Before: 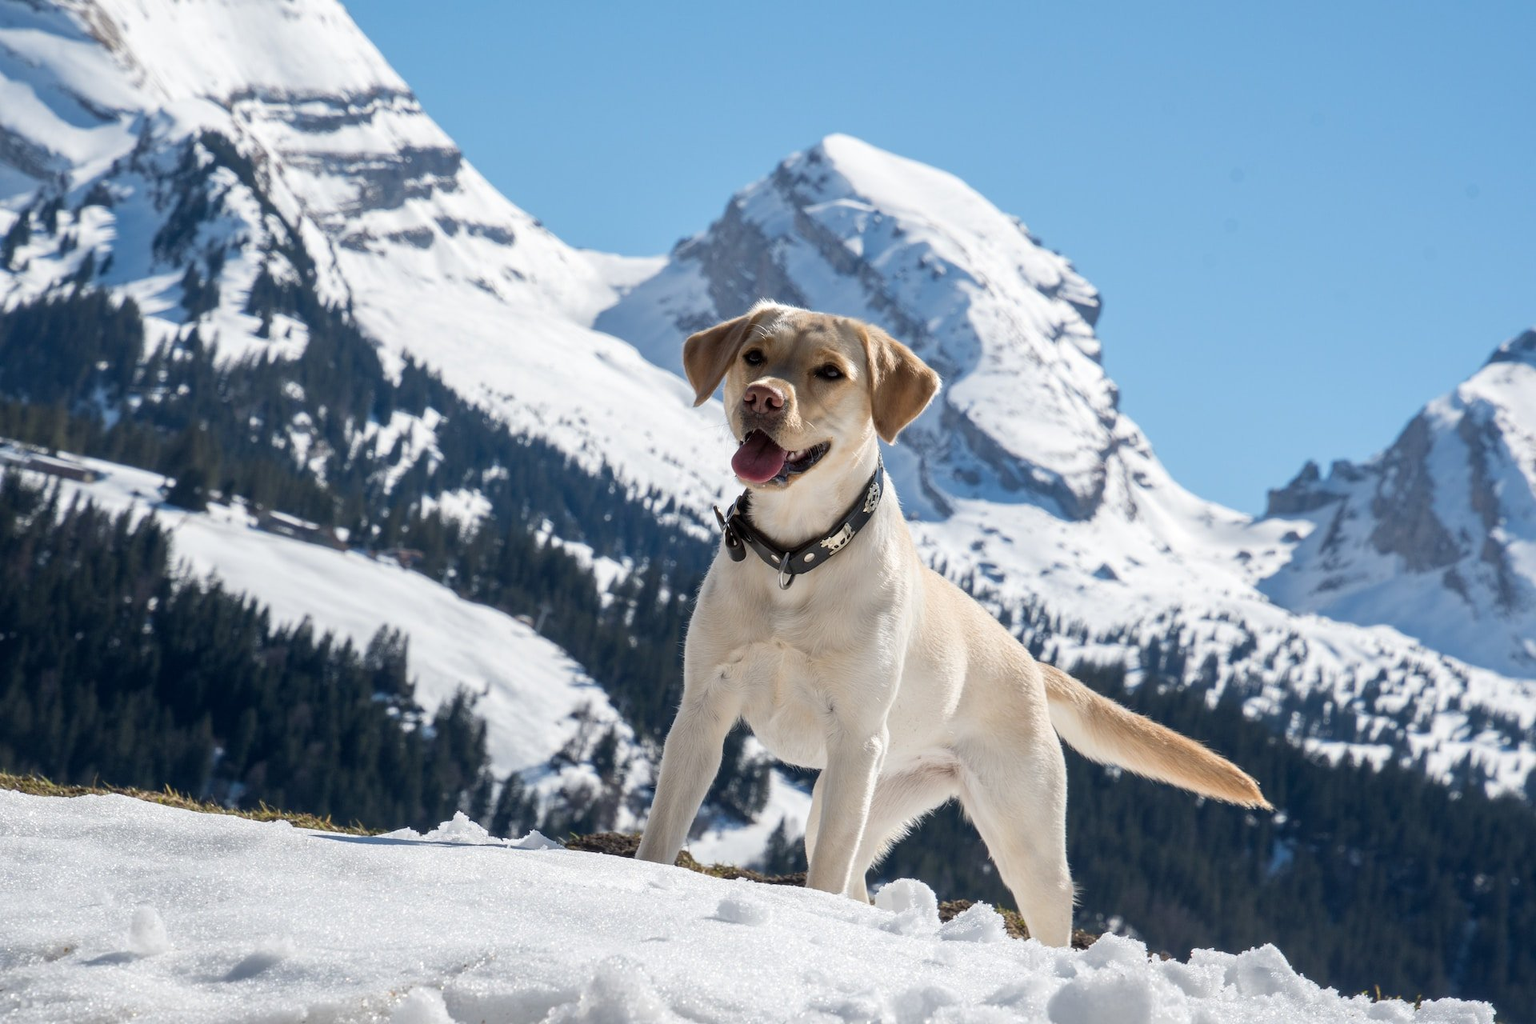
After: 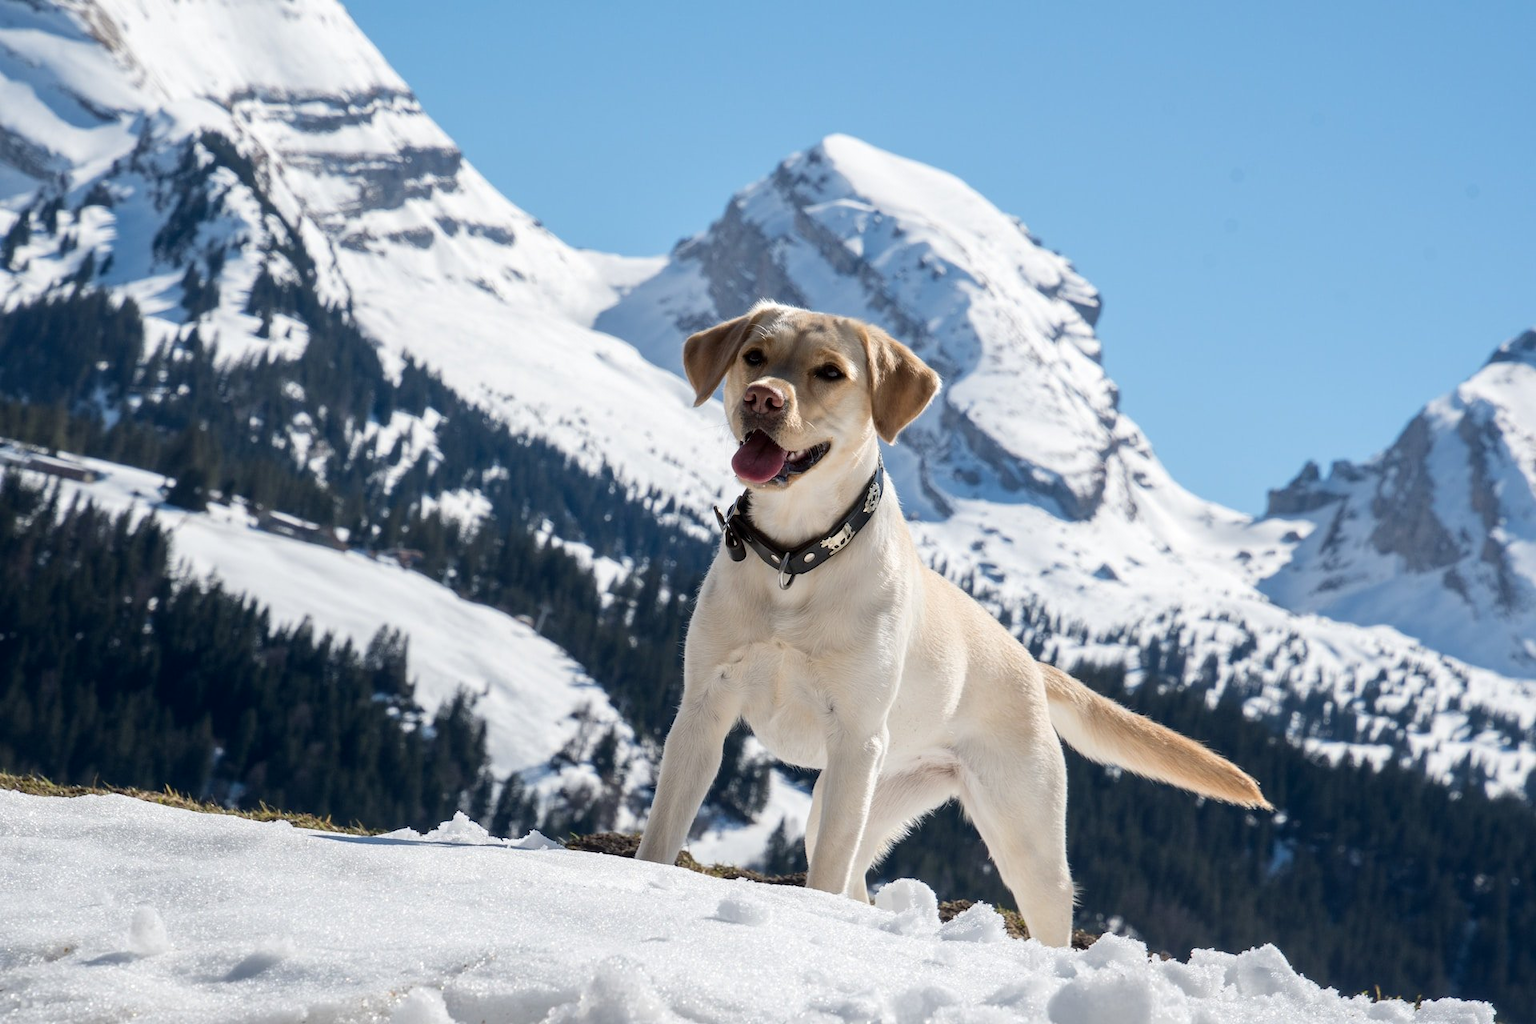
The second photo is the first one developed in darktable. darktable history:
tone curve: curves: ch0 [(0, 0) (0.08, 0.056) (0.4, 0.4) (0.6, 0.612) (0.92, 0.924) (1, 1)], color space Lab, independent channels, preserve colors none
